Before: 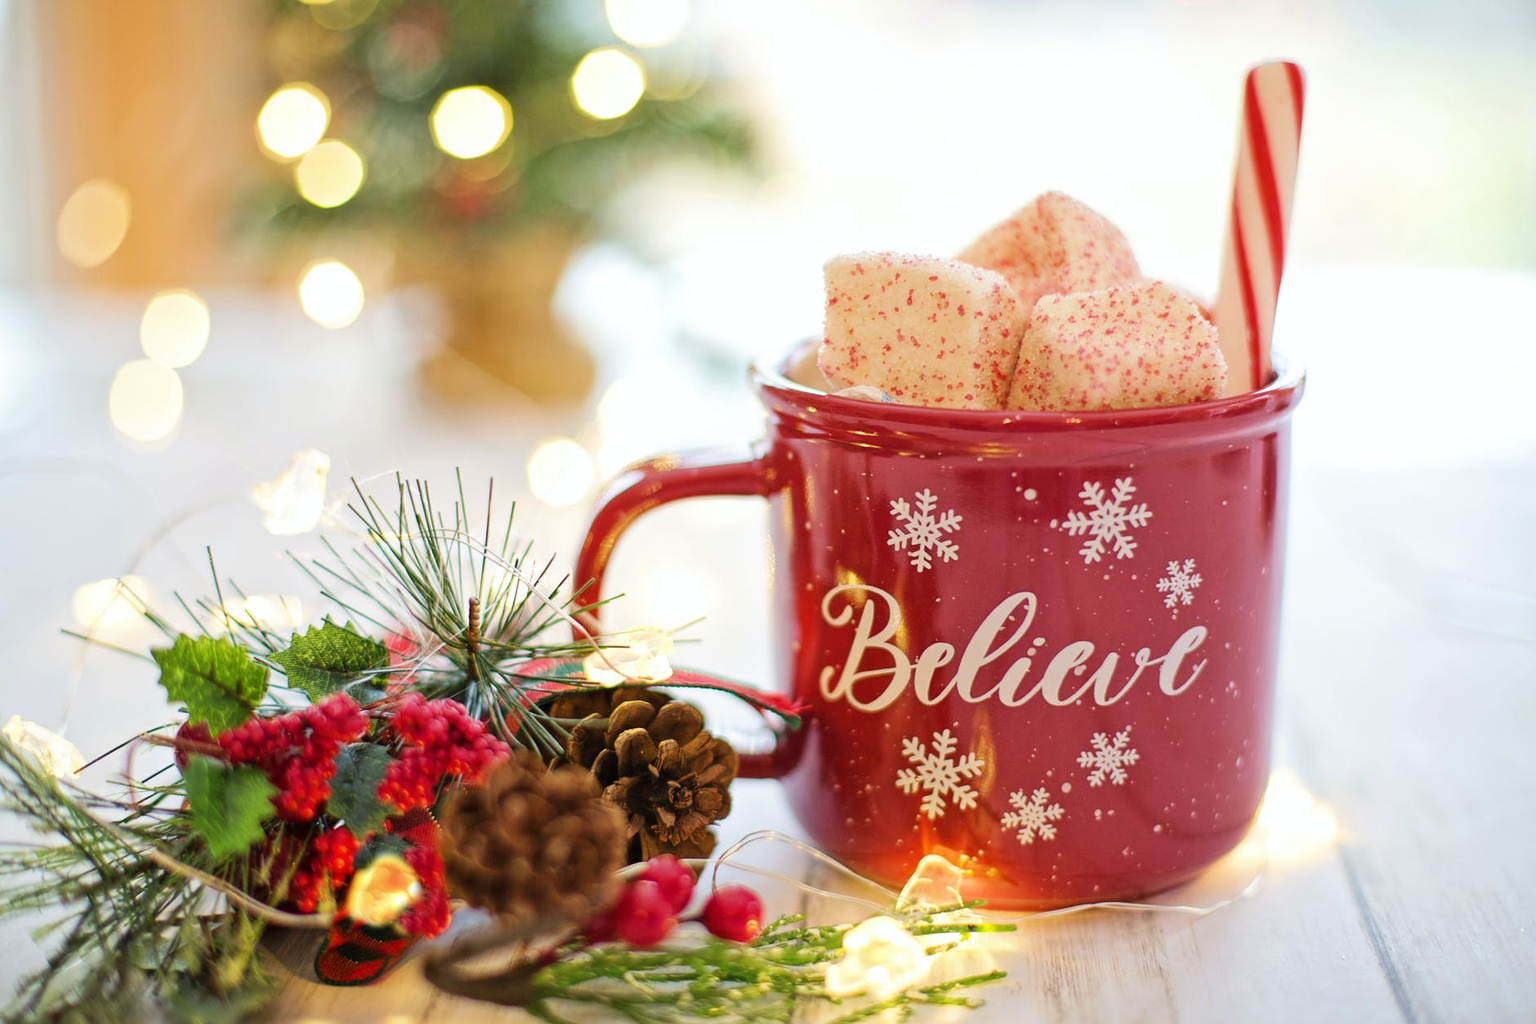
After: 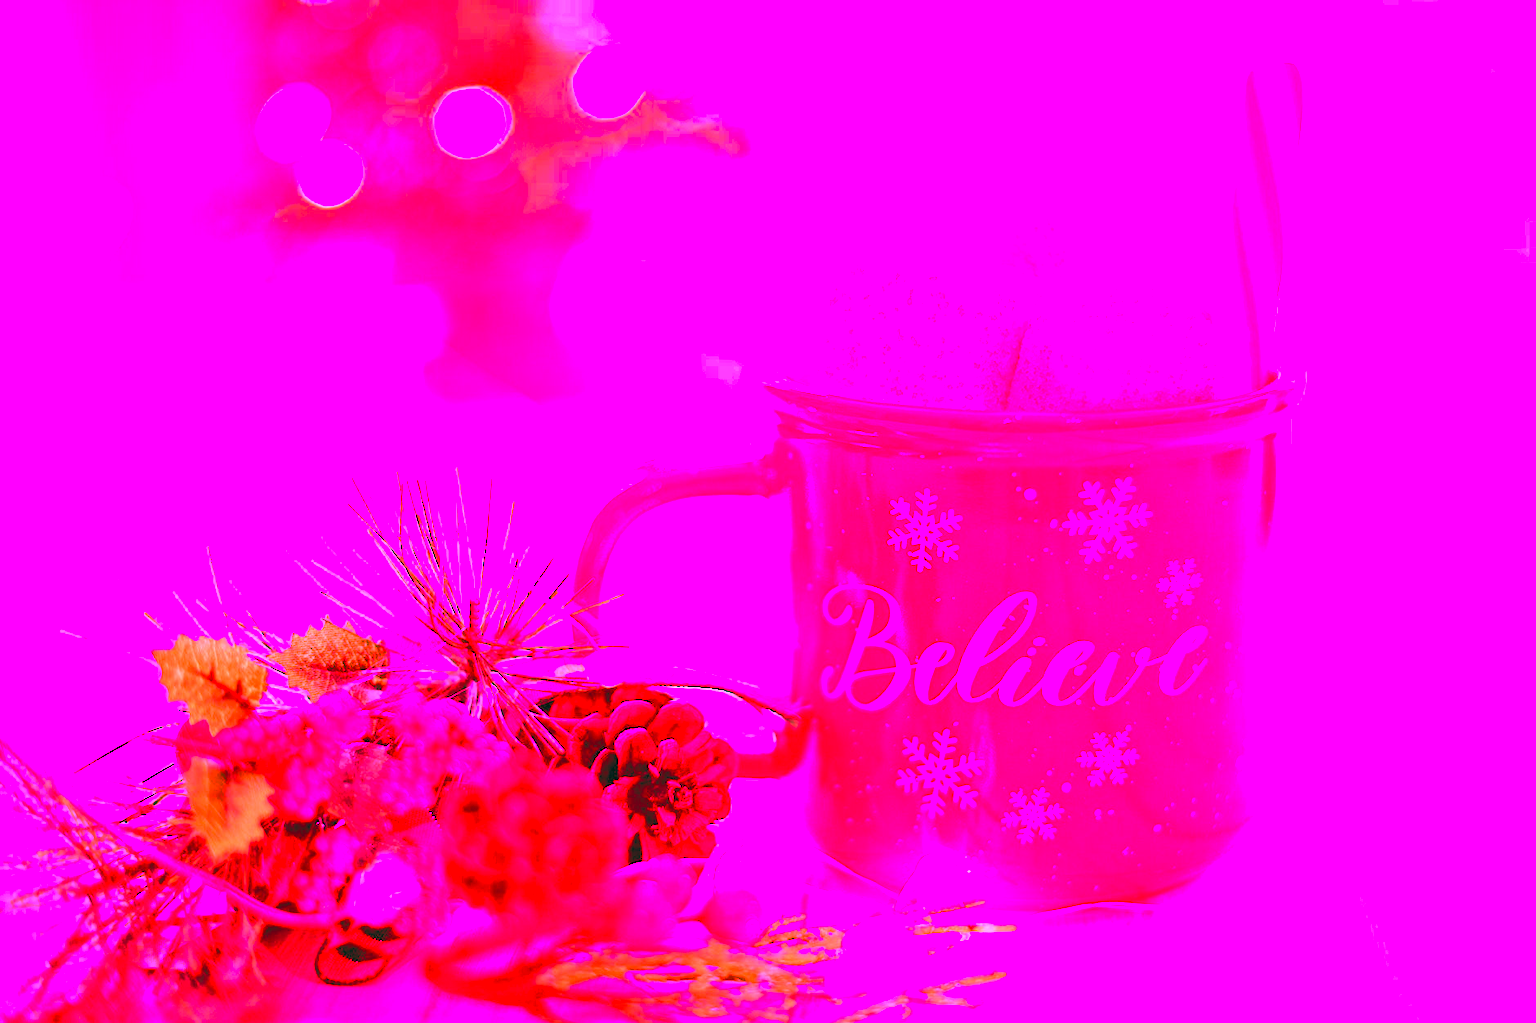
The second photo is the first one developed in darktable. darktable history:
color correction: highlights a* -0.482, highlights b* 0.161, shadows a* 4.66, shadows b* 20.72
color balance: lift [1.016, 0.983, 1, 1.017], gamma [0.958, 1, 1, 1], gain [0.981, 1.007, 0.993, 1.002], input saturation 118.26%, contrast 13.43%, contrast fulcrum 21.62%, output saturation 82.76%
color balance rgb: perceptual saturation grading › global saturation 35%, perceptual saturation grading › highlights -30%, perceptual saturation grading › shadows 35%, perceptual brilliance grading › global brilliance 3%, perceptual brilliance grading › highlights -3%, perceptual brilliance grading › shadows 3%
white balance: red 4.26, blue 1.802
